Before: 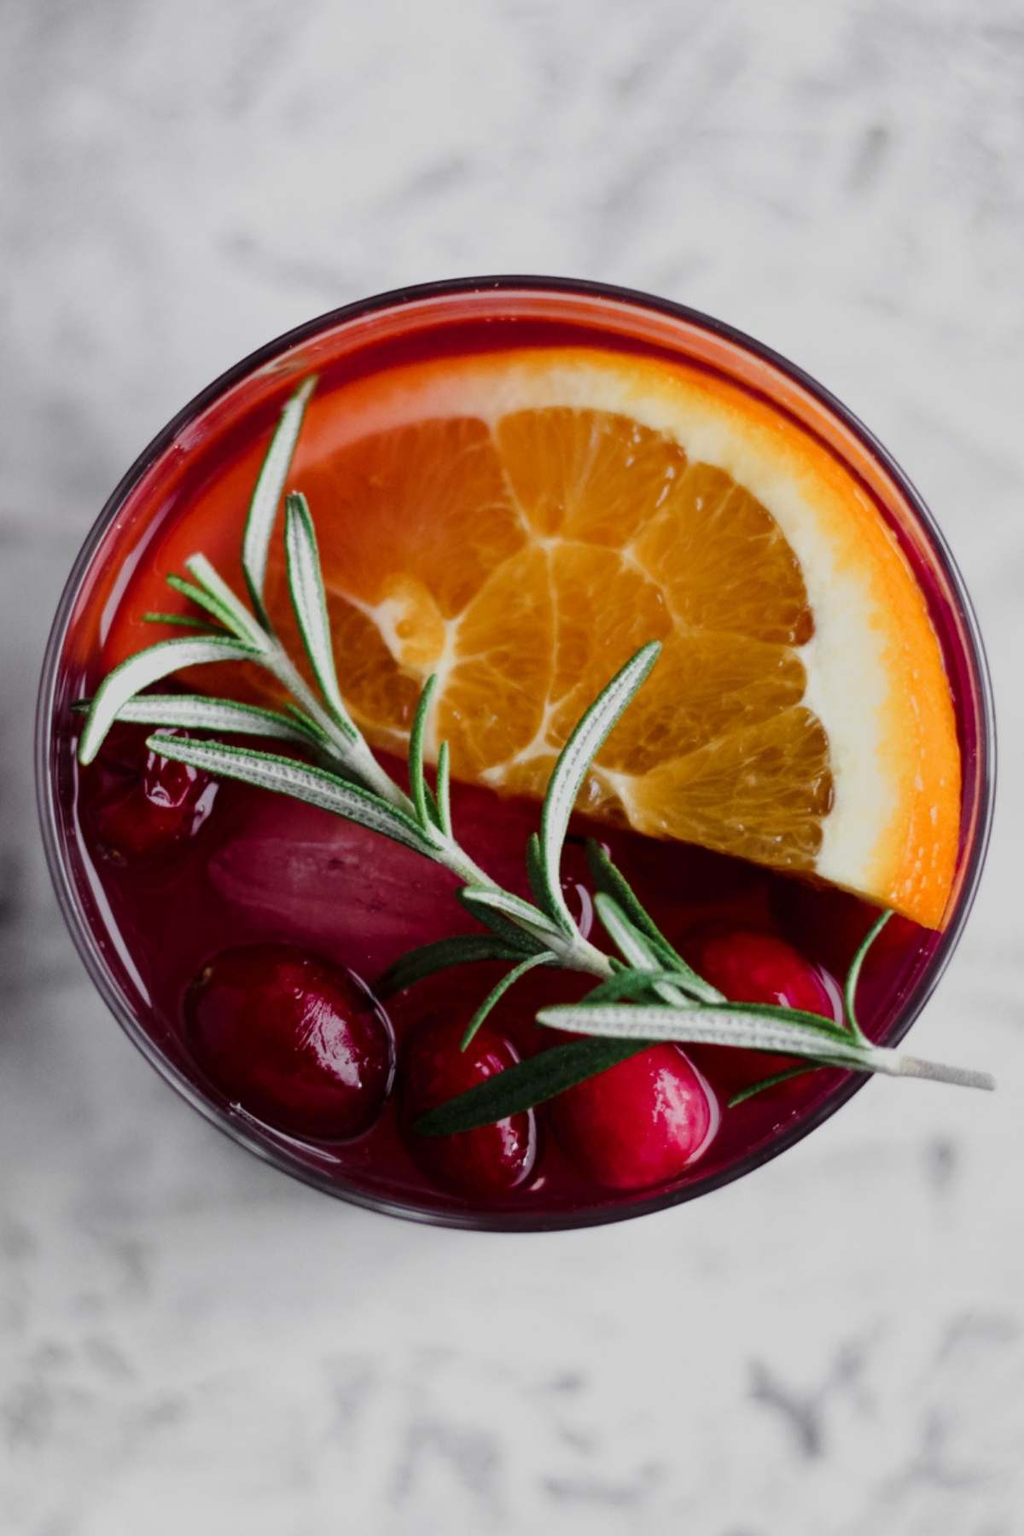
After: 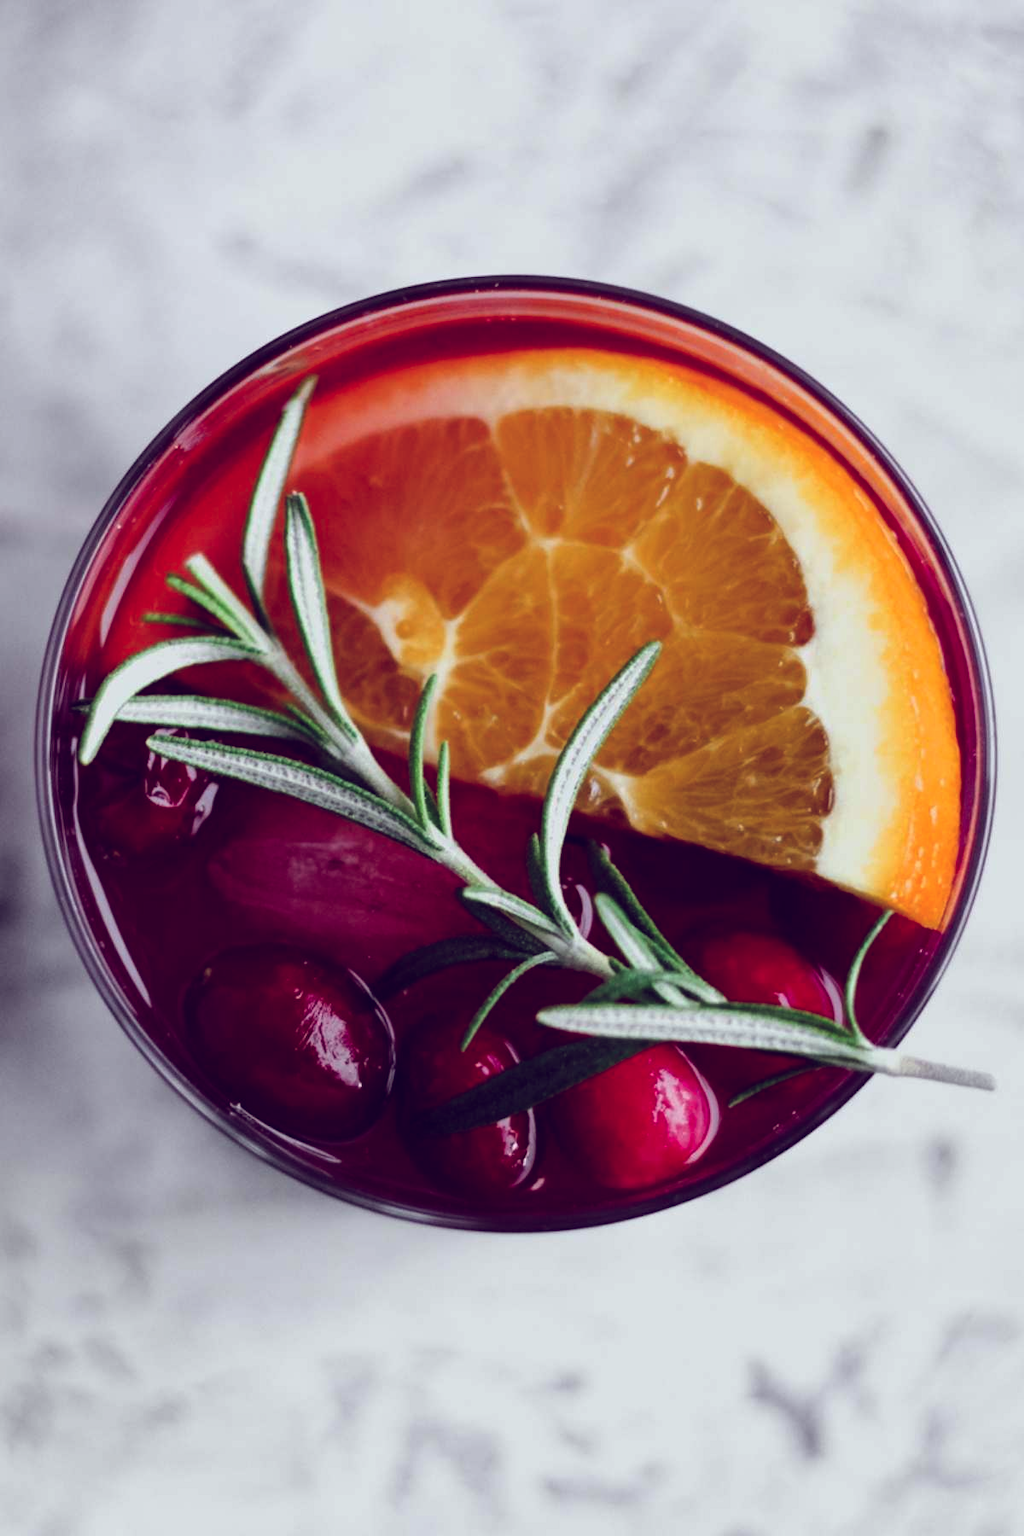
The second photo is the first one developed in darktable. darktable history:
color balance: lift [1.001, 0.997, 0.99, 1.01], gamma [1.007, 1, 0.975, 1.025], gain [1, 1.065, 1.052, 0.935], contrast 13.25%
white balance: red 0.925, blue 1.046
